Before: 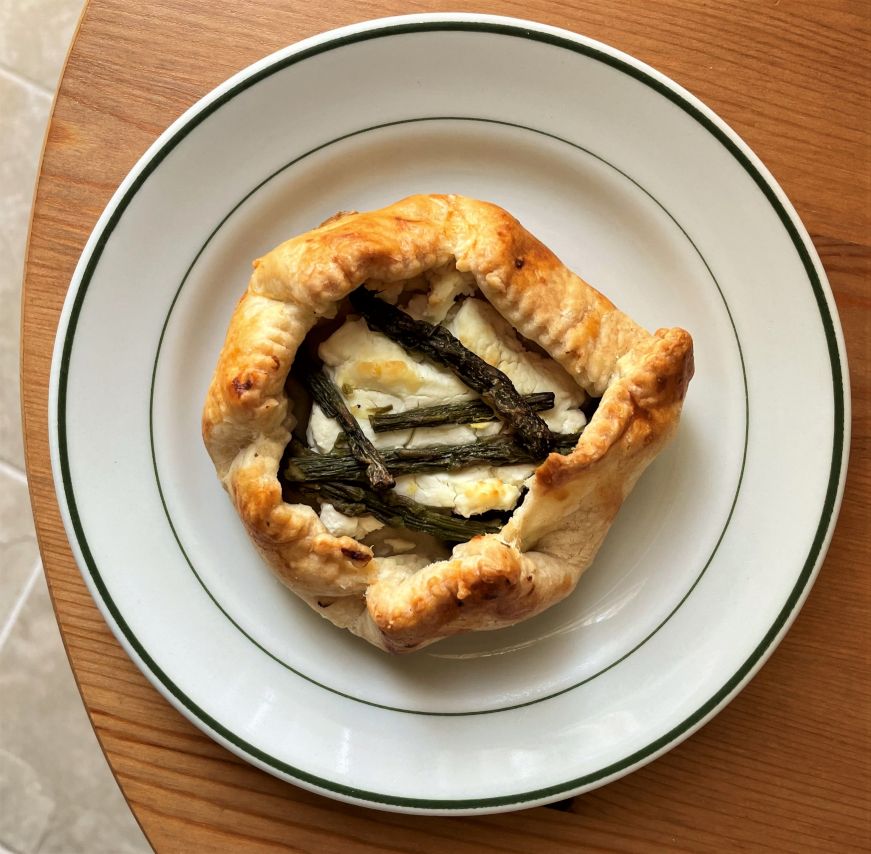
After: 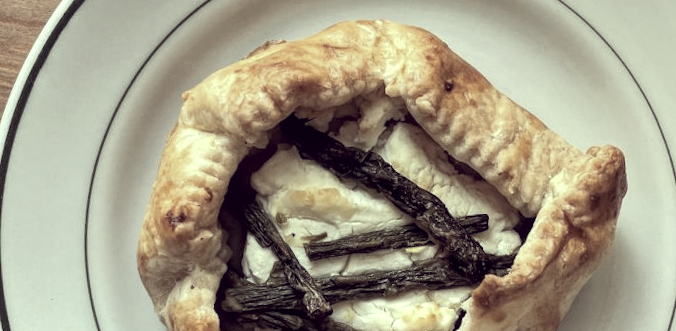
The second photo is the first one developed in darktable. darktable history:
local contrast: highlights 99%, shadows 86%, detail 160%, midtone range 0.2
crop: left 7.036%, top 18.398%, right 14.379%, bottom 40.043%
rotate and perspective: rotation -2°, crop left 0.022, crop right 0.978, crop top 0.049, crop bottom 0.951
color correction: highlights a* -20.17, highlights b* 20.27, shadows a* 20.03, shadows b* -20.46, saturation 0.43
tone equalizer: -8 EV 0.06 EV, smoothing diameter 25%, edges refinement/feathering 10, preserve details guided filter
